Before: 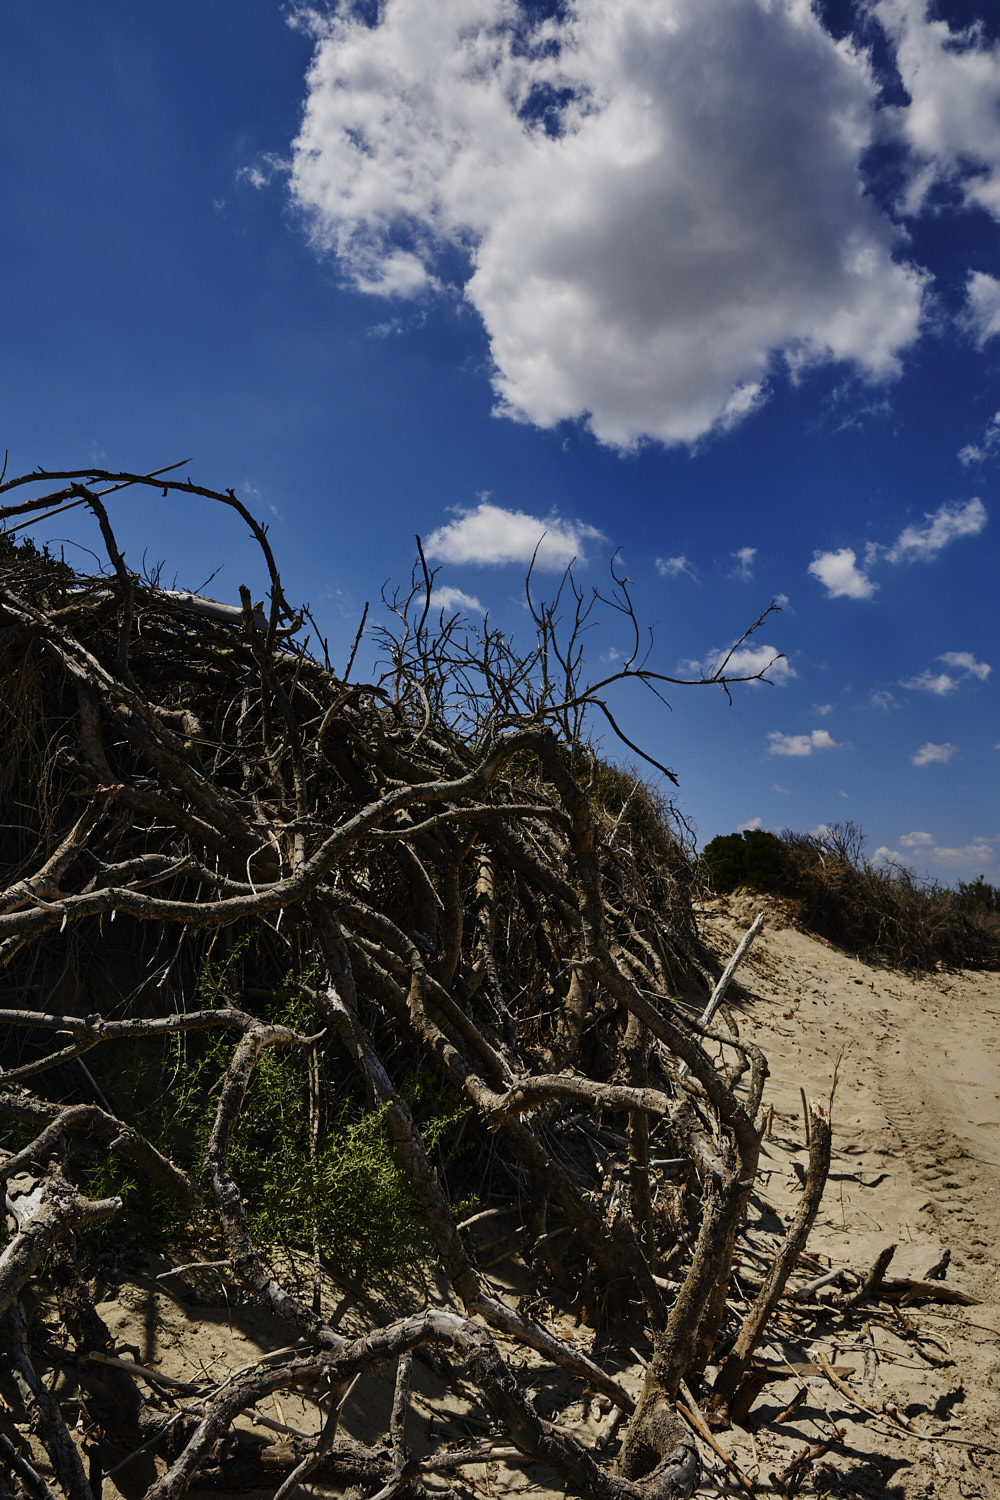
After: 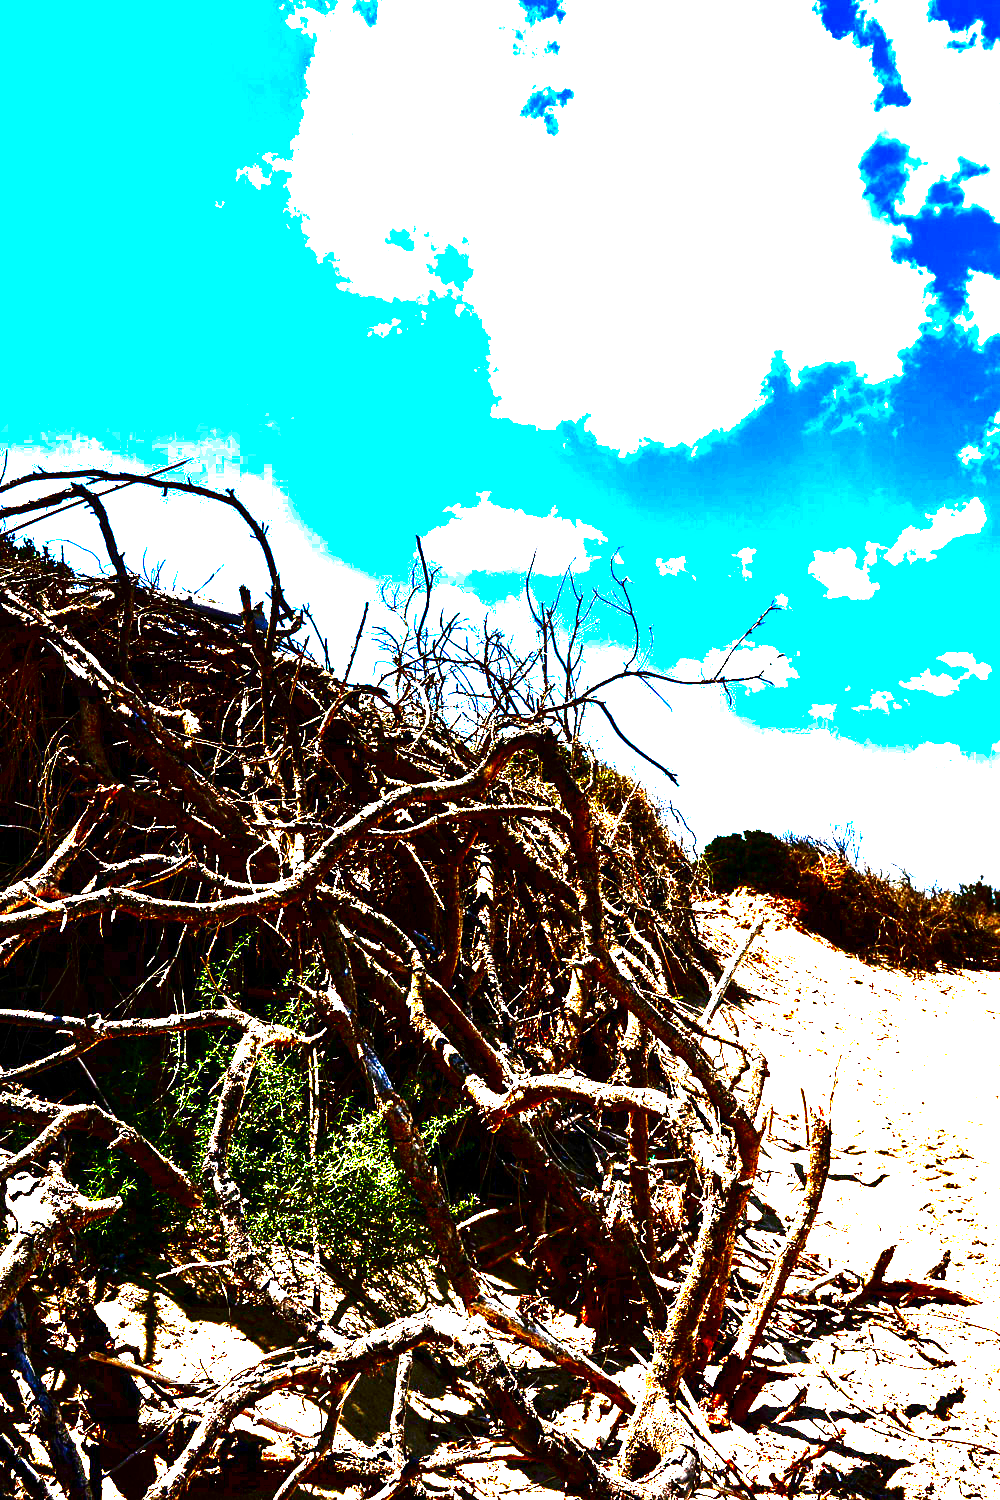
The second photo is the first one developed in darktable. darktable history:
exposure: black level correction 0, exposure 4 EV, compensate exposure bias true, compensate highlight preservation false
contrast brightness saturation: brightness -1, saturation 1
tone equalizer: -8 EV -0.417 EV, -7 EV -0.389 EV, -6 EV -0.333 EV, -5 EV -0.222 EV, -3 EV 0.222 EV, -2 EV 0.333 EV, -1 EV 0.389 EV, +0 EV 0.417 EV, edges refinement/feathering 500, mask exposure compensation -1.57 EV, preserve details no
